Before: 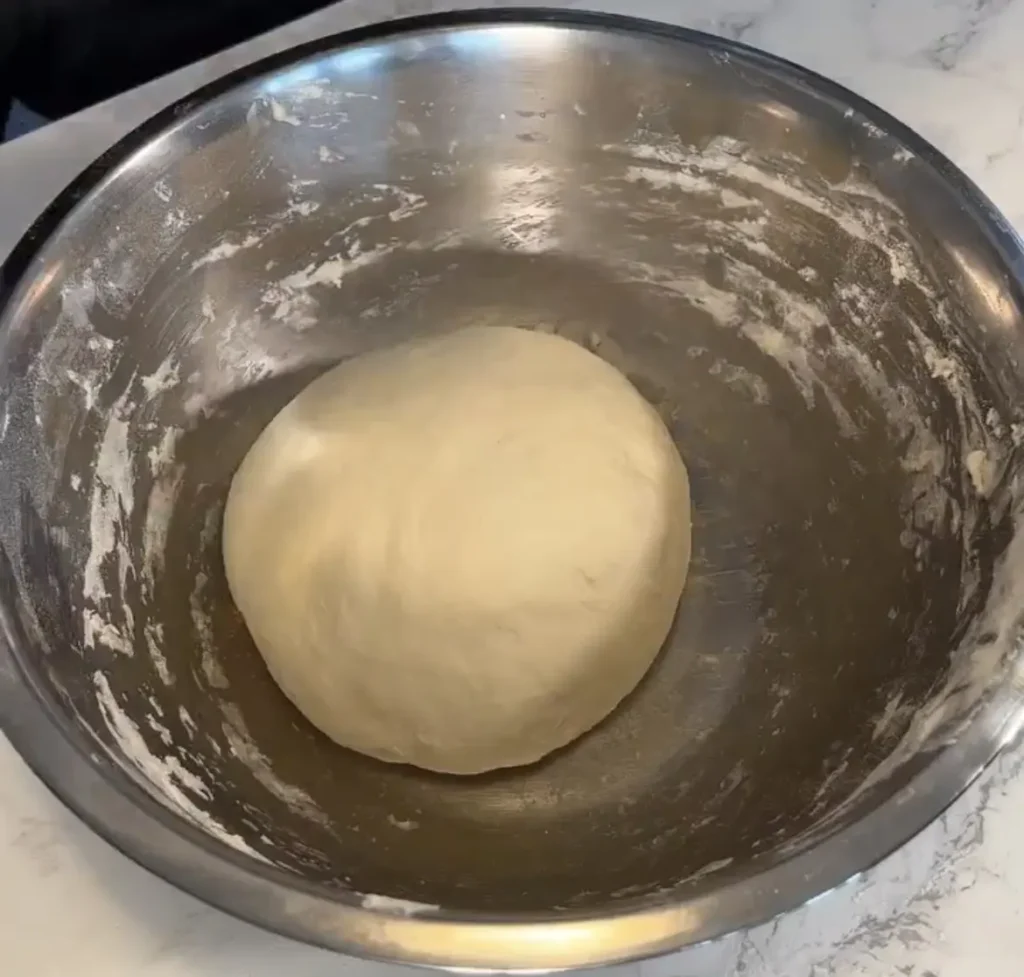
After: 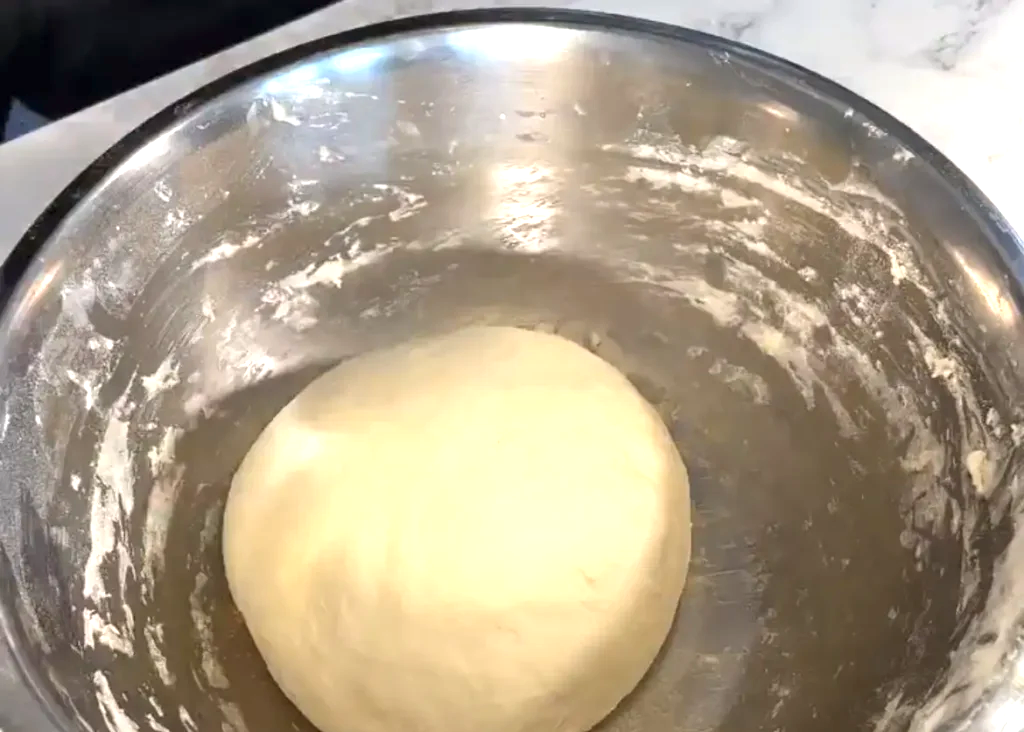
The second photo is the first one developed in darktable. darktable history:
crop: bottom 24.967%
tone equalizer: on, module defaults
exposure: exposure 1 EV, compensate highlight preservation false
